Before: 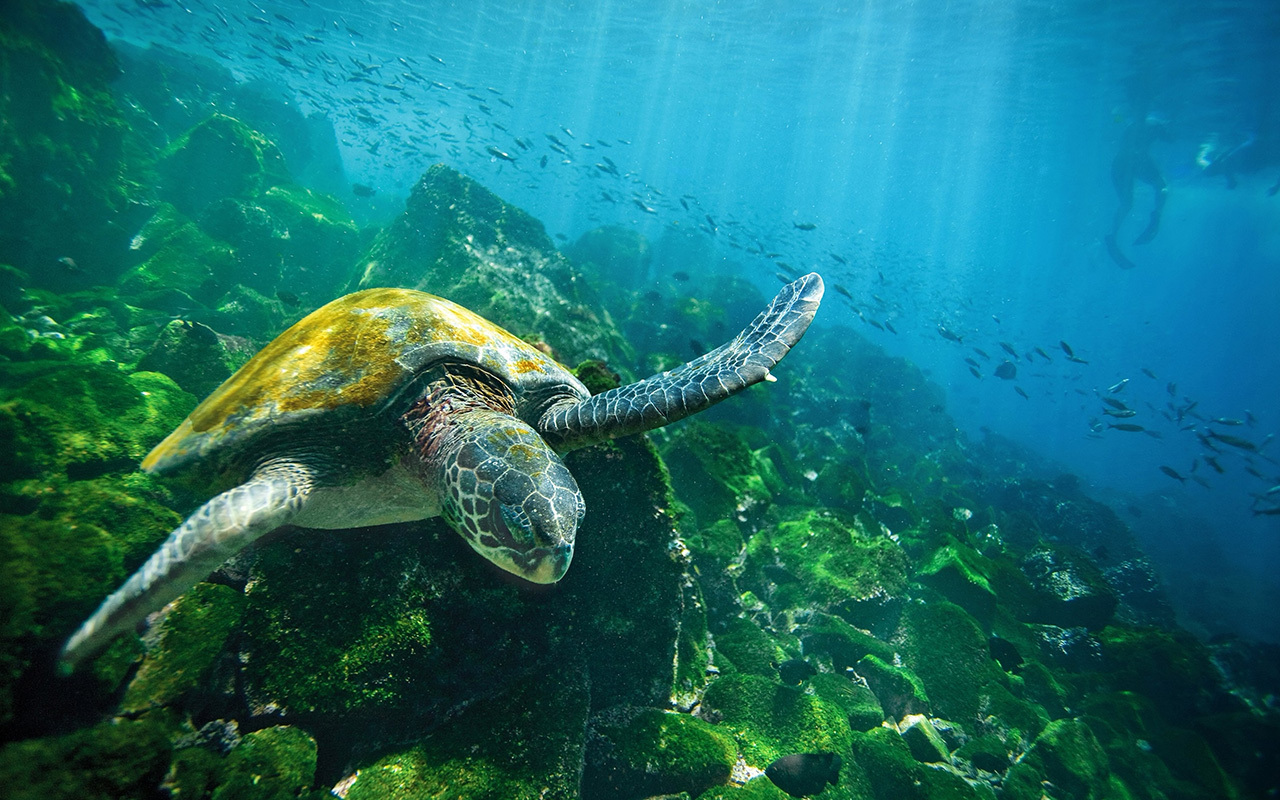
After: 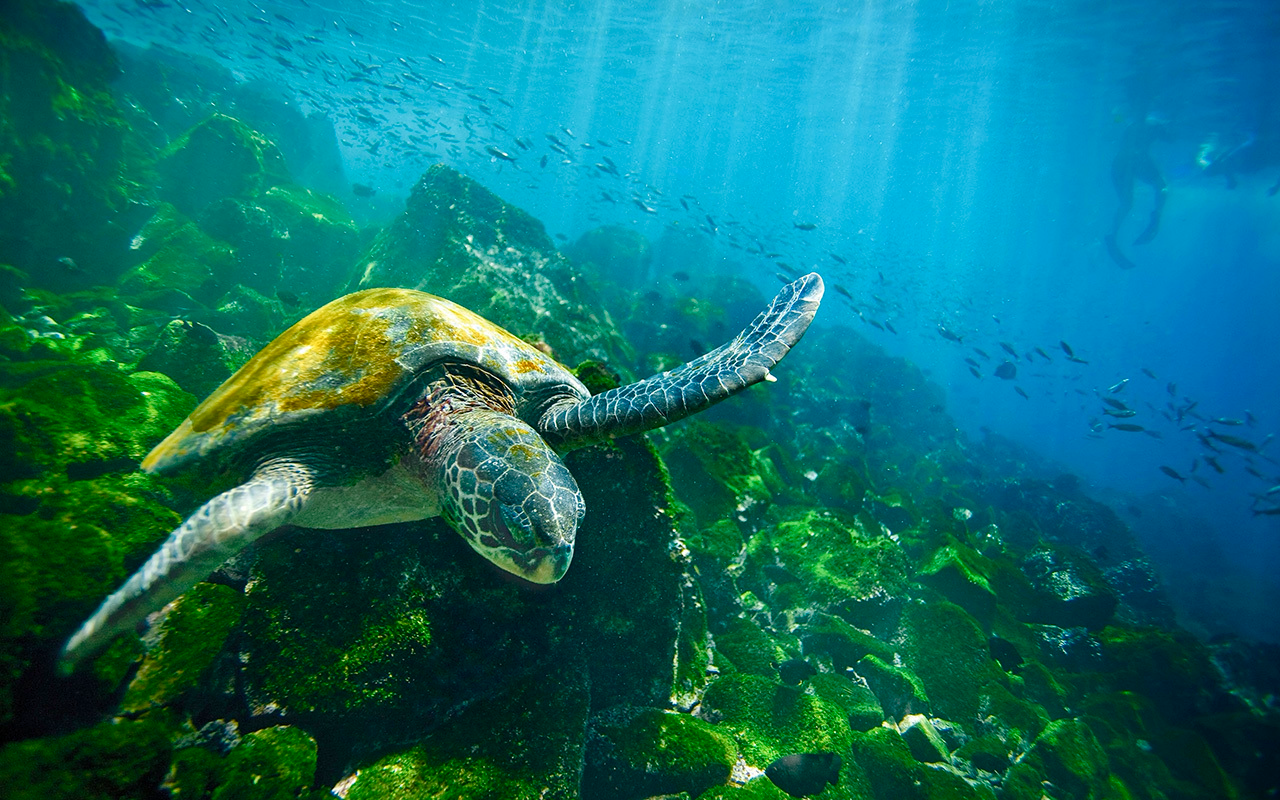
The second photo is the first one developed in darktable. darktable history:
color balance rgb: perceptual saturation grading › global saturation 20%, perceptual saturation grading › highlights -25.051%, perceptual saturation grading › shadows 49.358%
